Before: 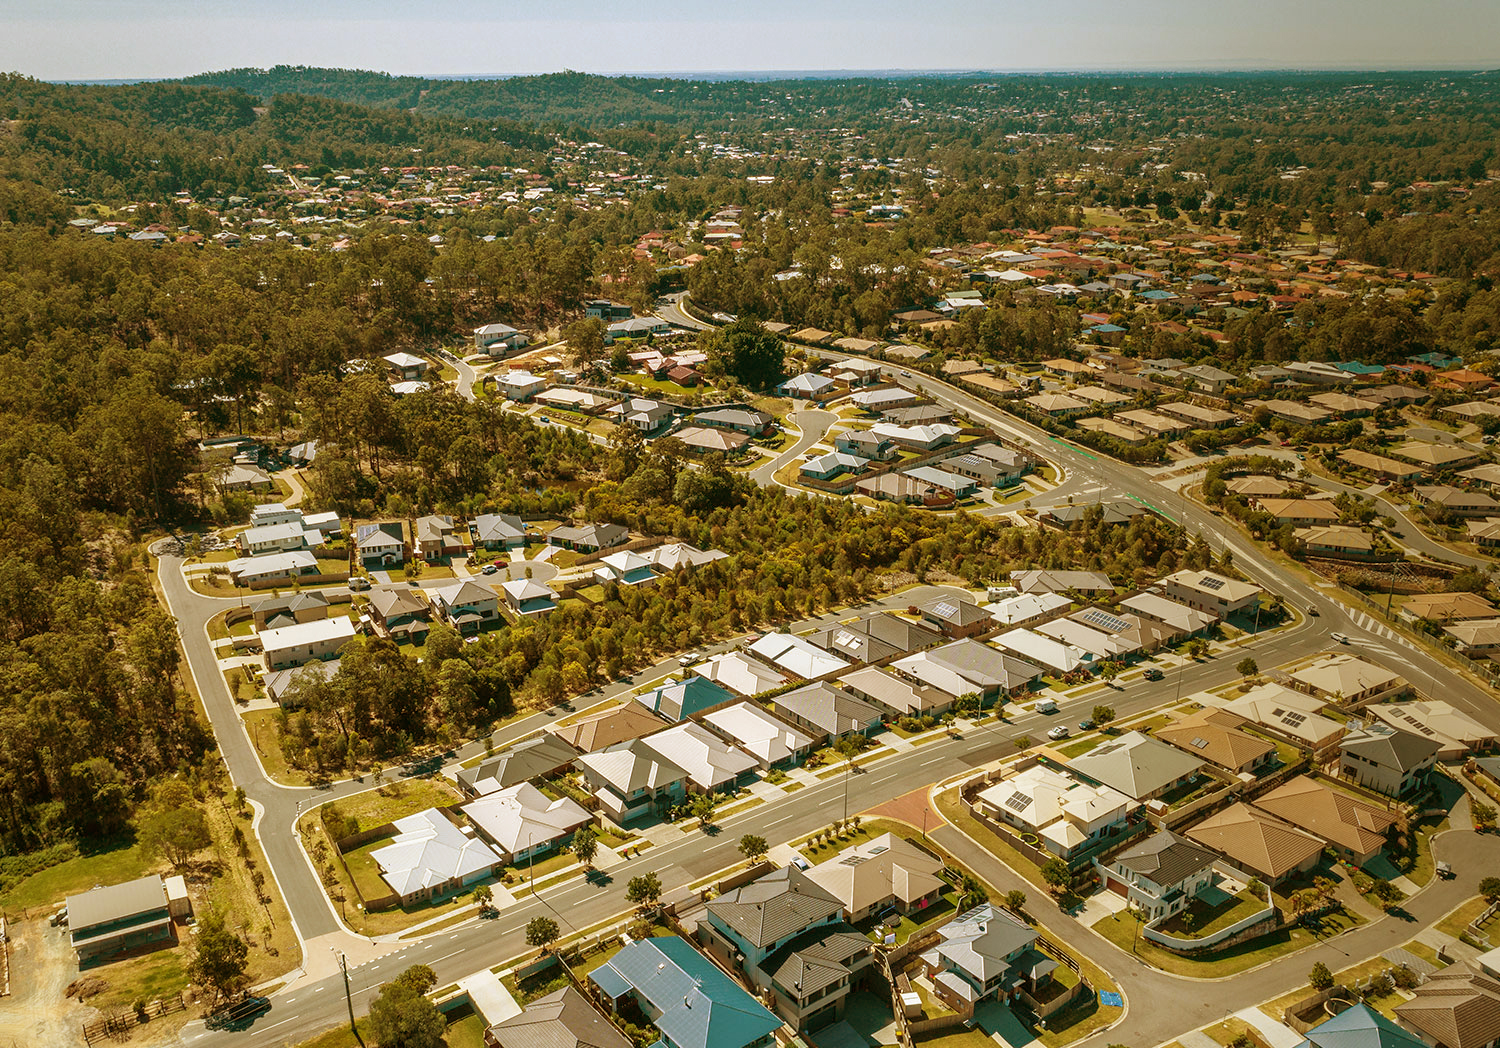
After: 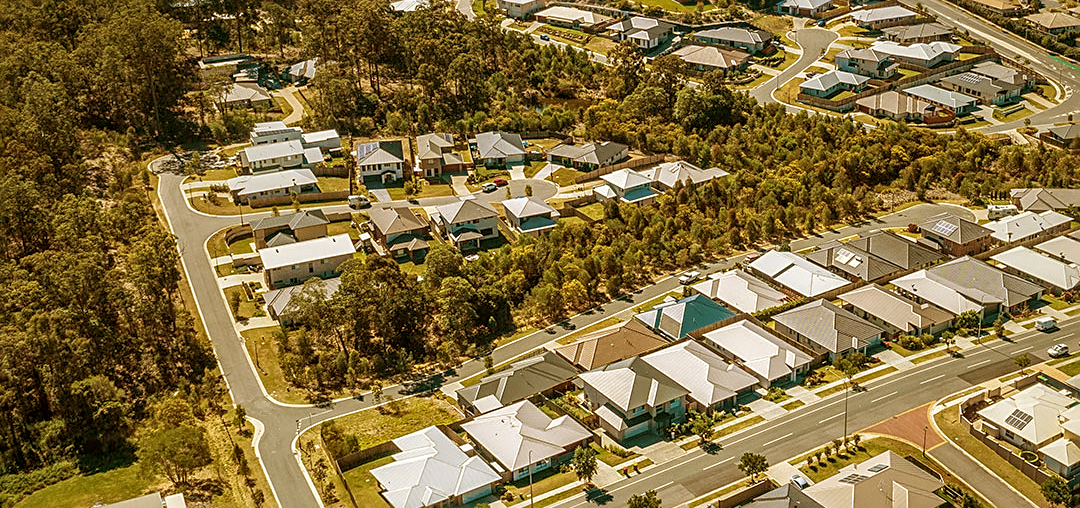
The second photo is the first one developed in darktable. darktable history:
contrast equalizer: y [[0.5 ×6], [0.5 ×6], [0.5, 0.5, 0.501, 0.545, 0.707, 0.863], [0 ×6], [0 ×6]]
sharpen: on, module defaults
local contrast: on, module defaults
crop: top 36.498%, right 27.964%, bottom 14.995%
